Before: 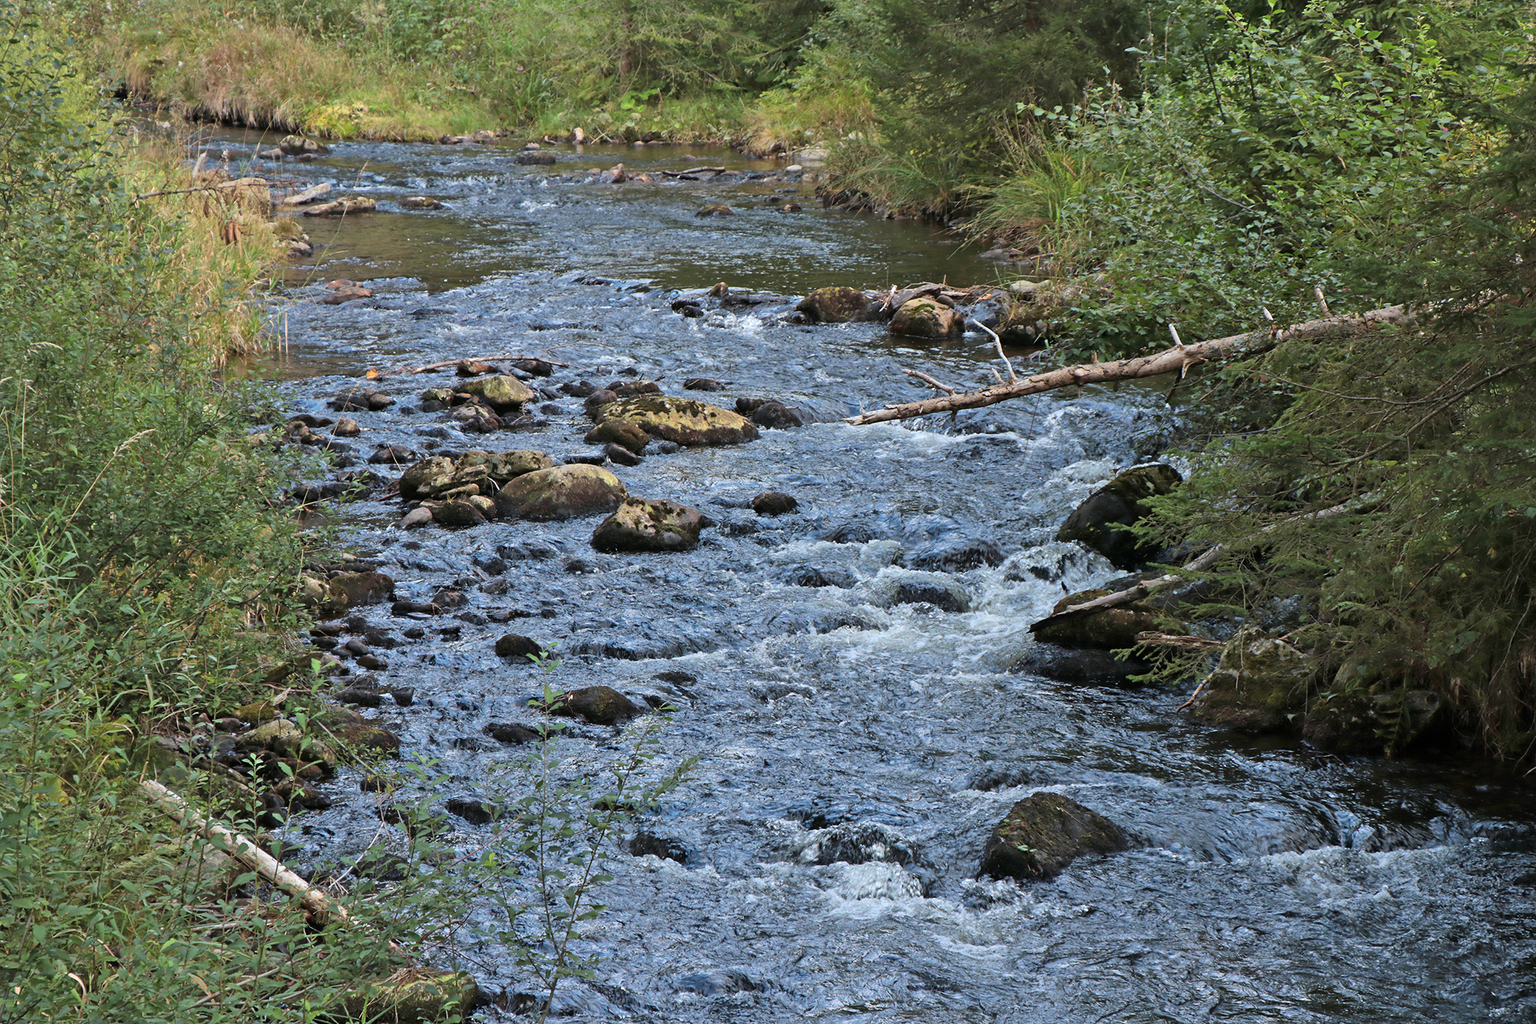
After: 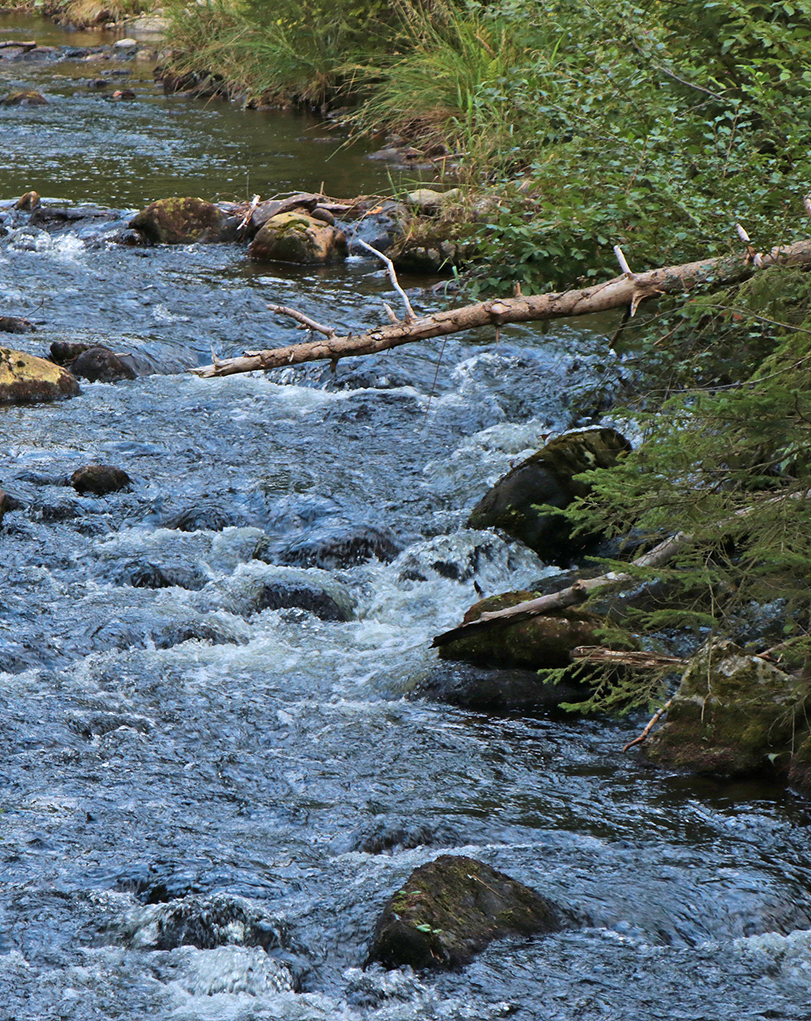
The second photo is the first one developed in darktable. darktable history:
velvia: strength 24.38%
crop: left 45.401%, top 13.25%, right 14.032%, bottom 10.133%
